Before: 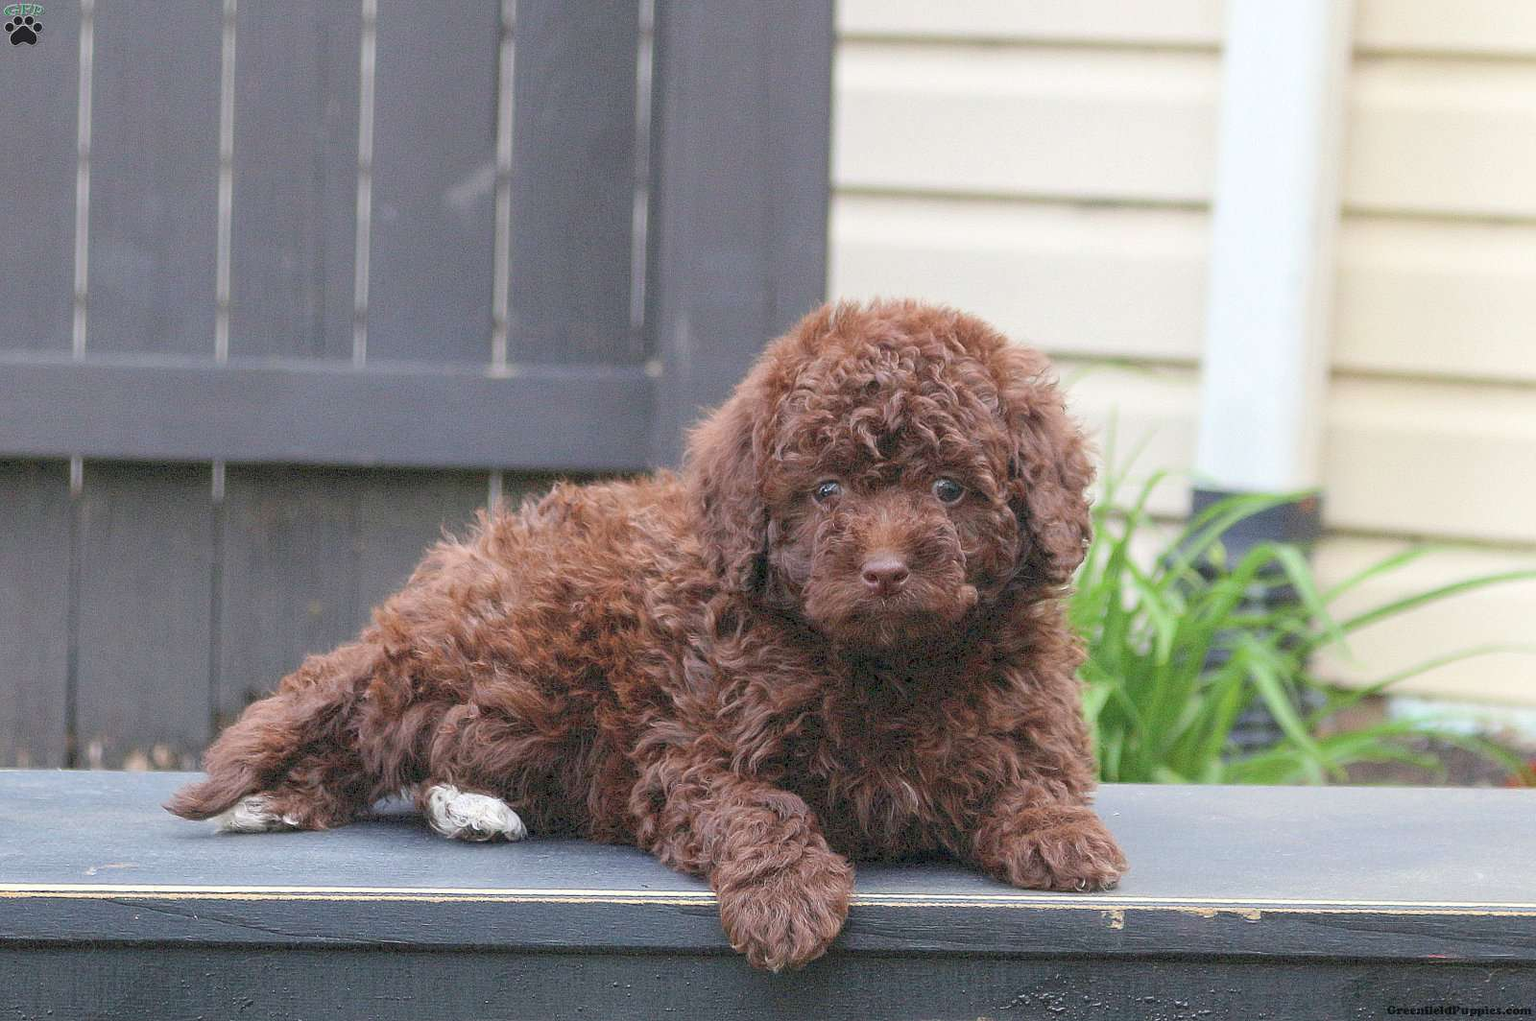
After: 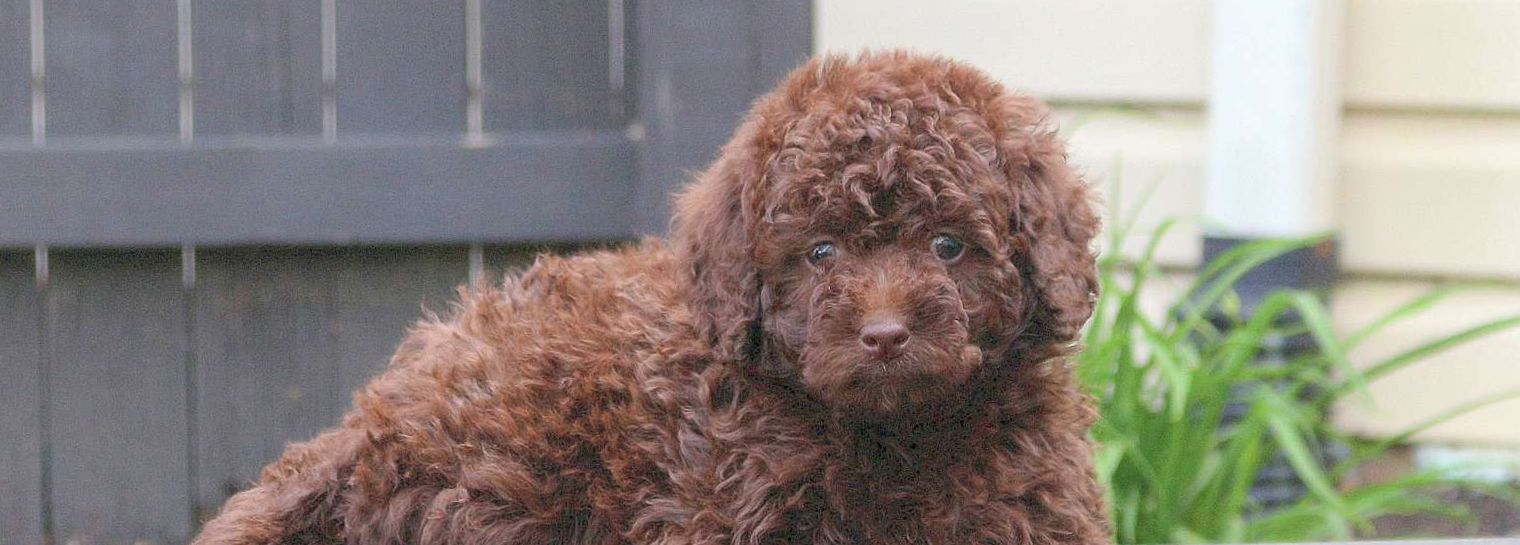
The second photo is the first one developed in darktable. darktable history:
rotate and perspective: rotation -2.12°, lens shift (vertical) 0.009, lens shift (horizontal) -0.008, automatic cropping original format, crop left 0.036, crop right 0.964, crop top 0.05, crop bottom 0.959
crop and rotate: top 23.043%, bottom 23.437%
